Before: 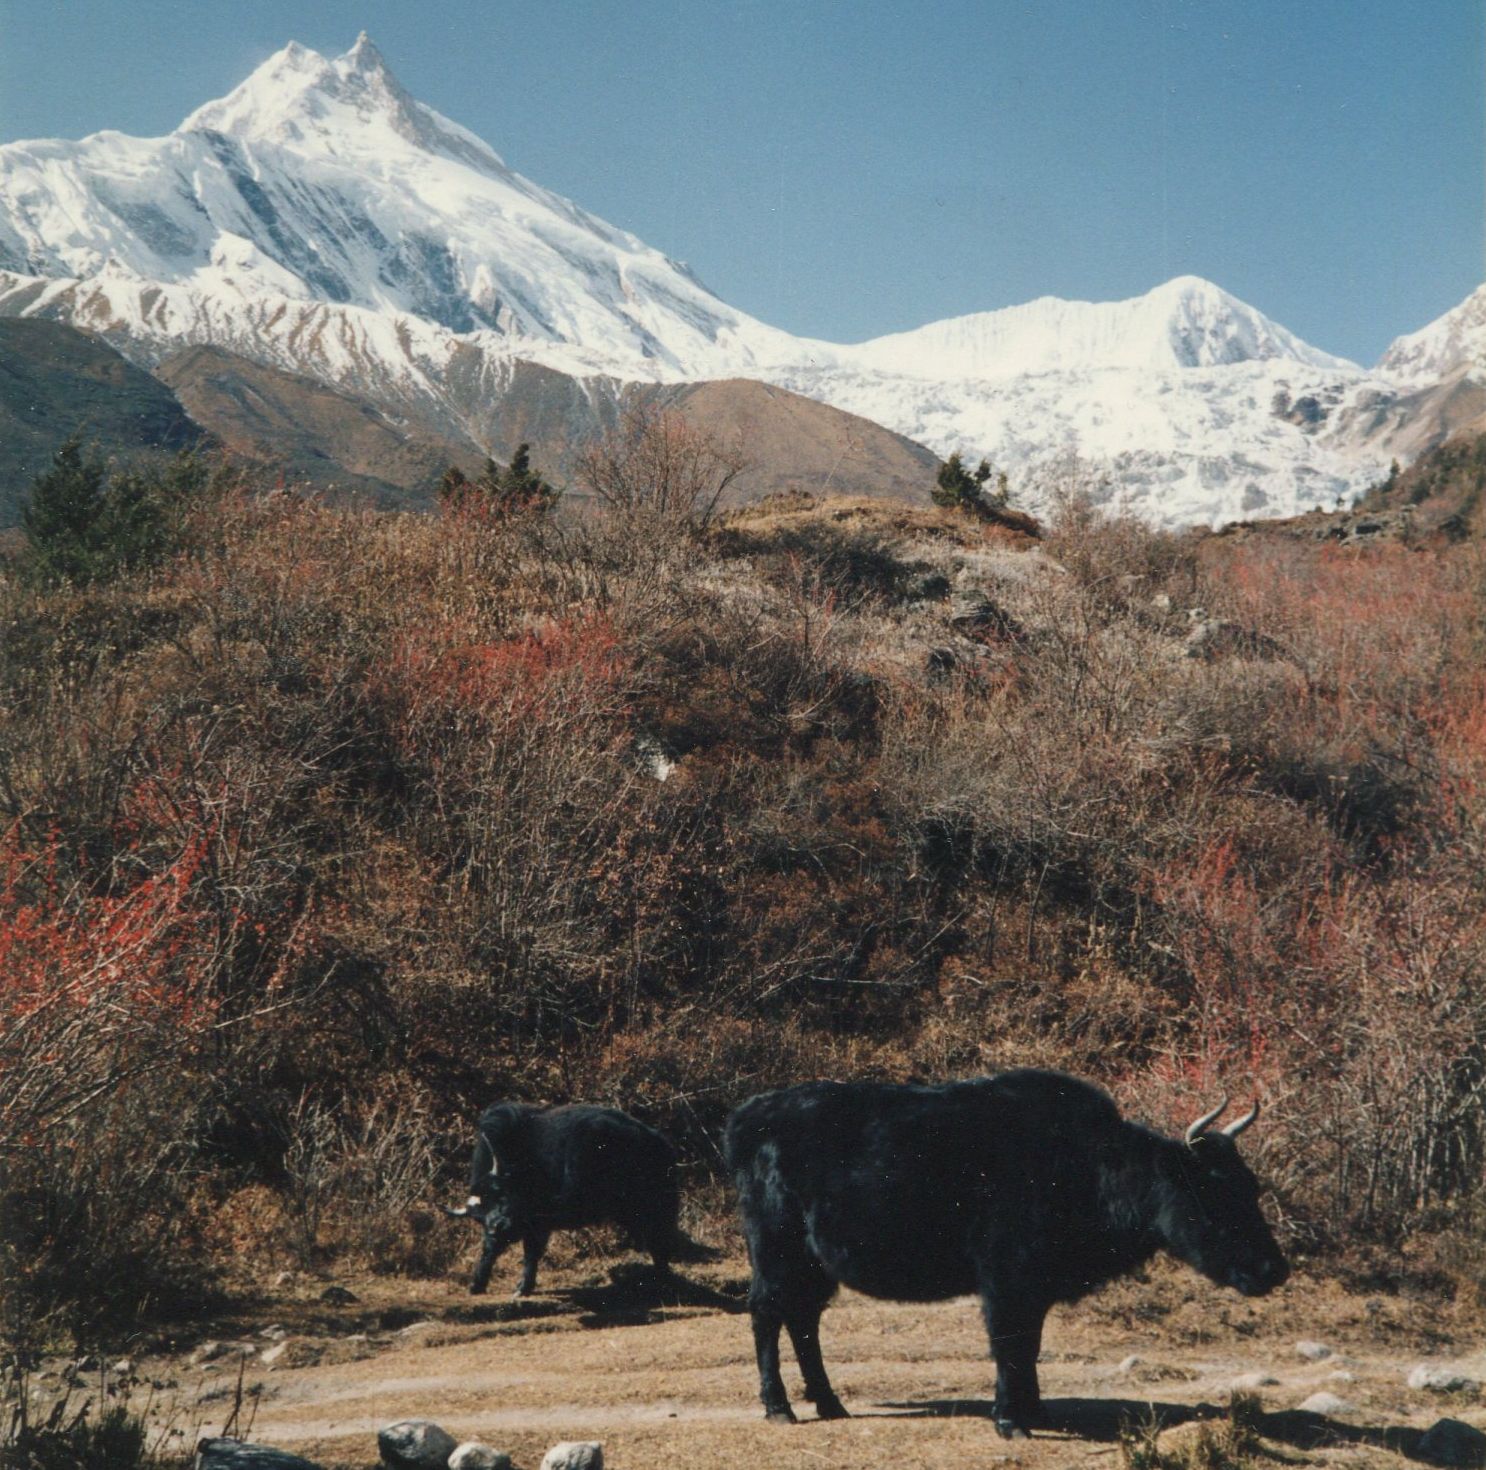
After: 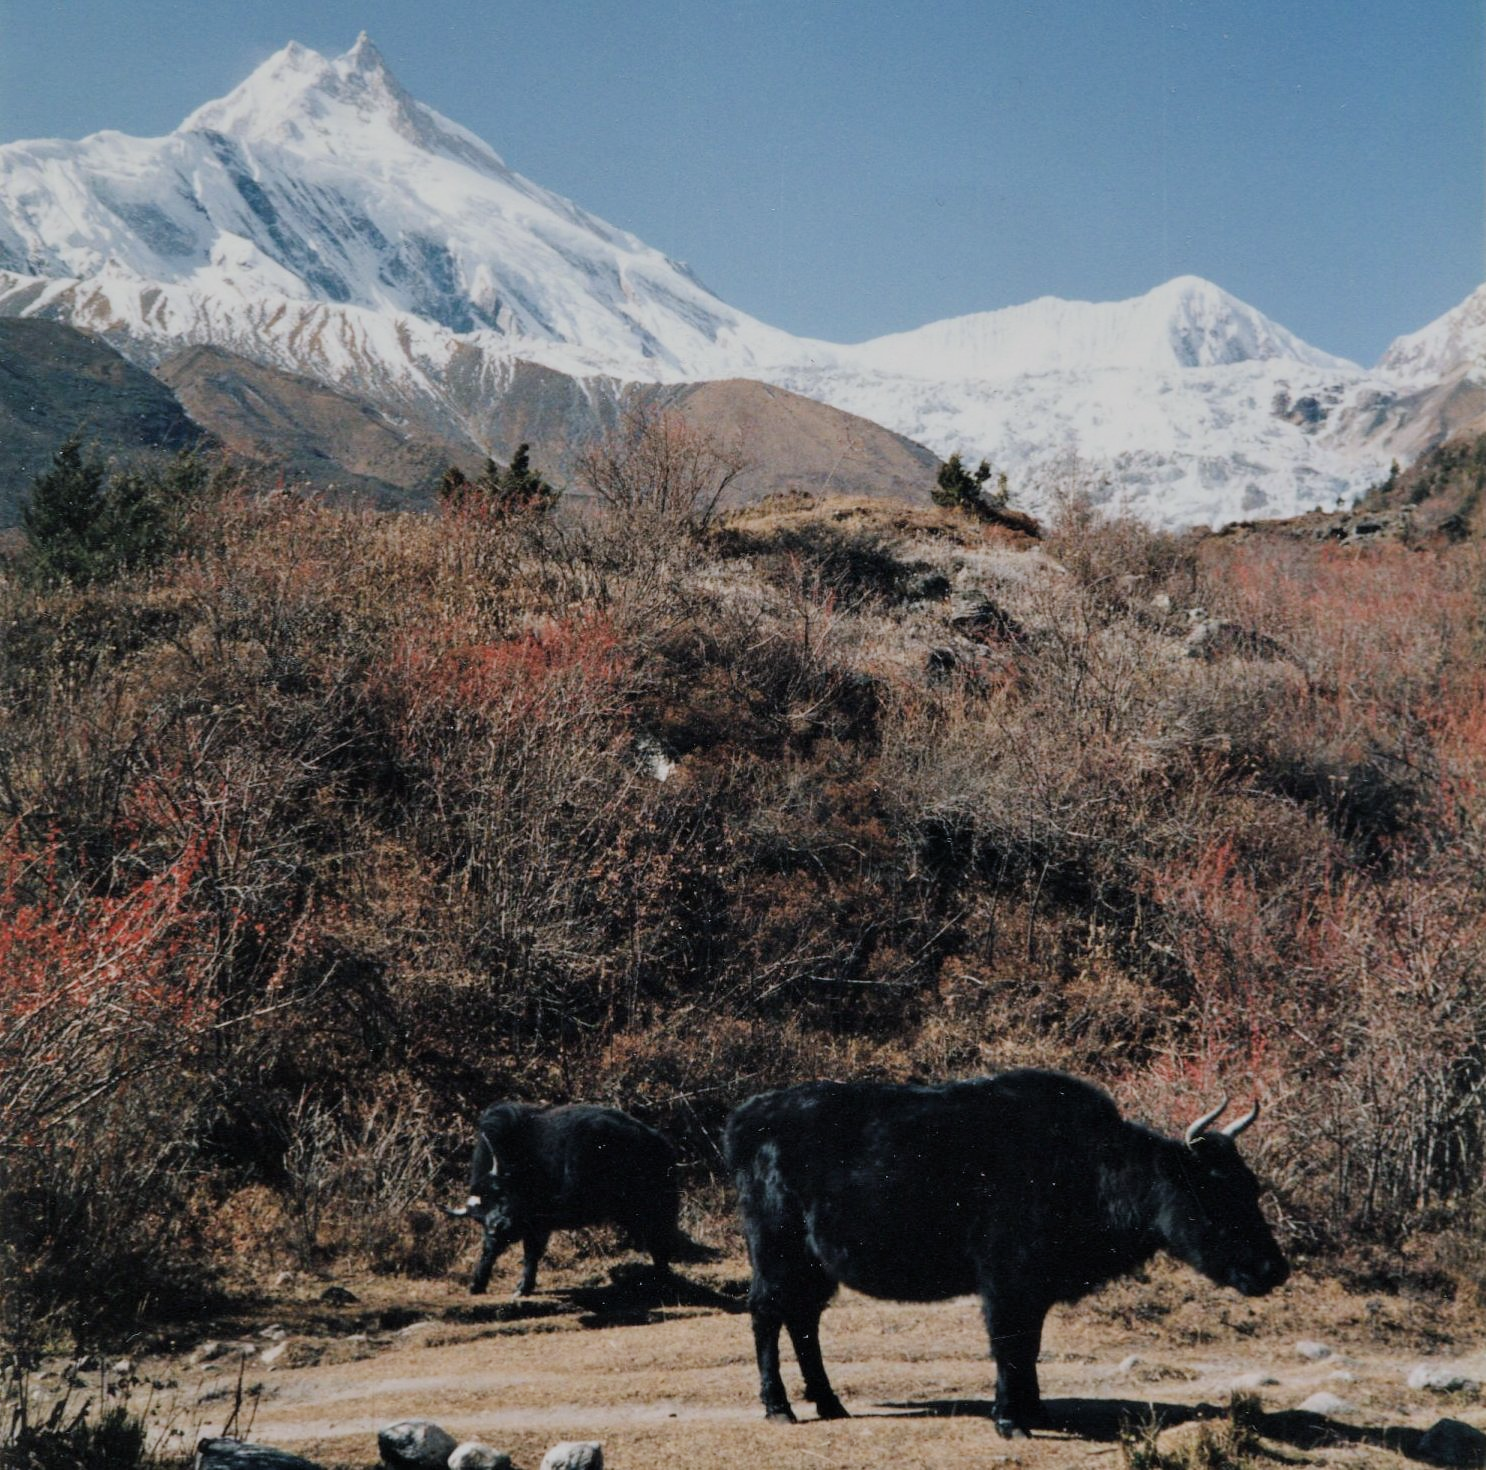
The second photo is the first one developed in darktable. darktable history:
white balance: red 0.984, blue 1.059
filmic rgb: black relative exposure -7.65 EV, white relative exposure 4.56 EV, hardness 3.61
contrast equalizer: octaves 7, y [[0.6 ×6], [0.55 ×6], [0 ×6], [0 ×6], [0 ×6]], mix 0.29
